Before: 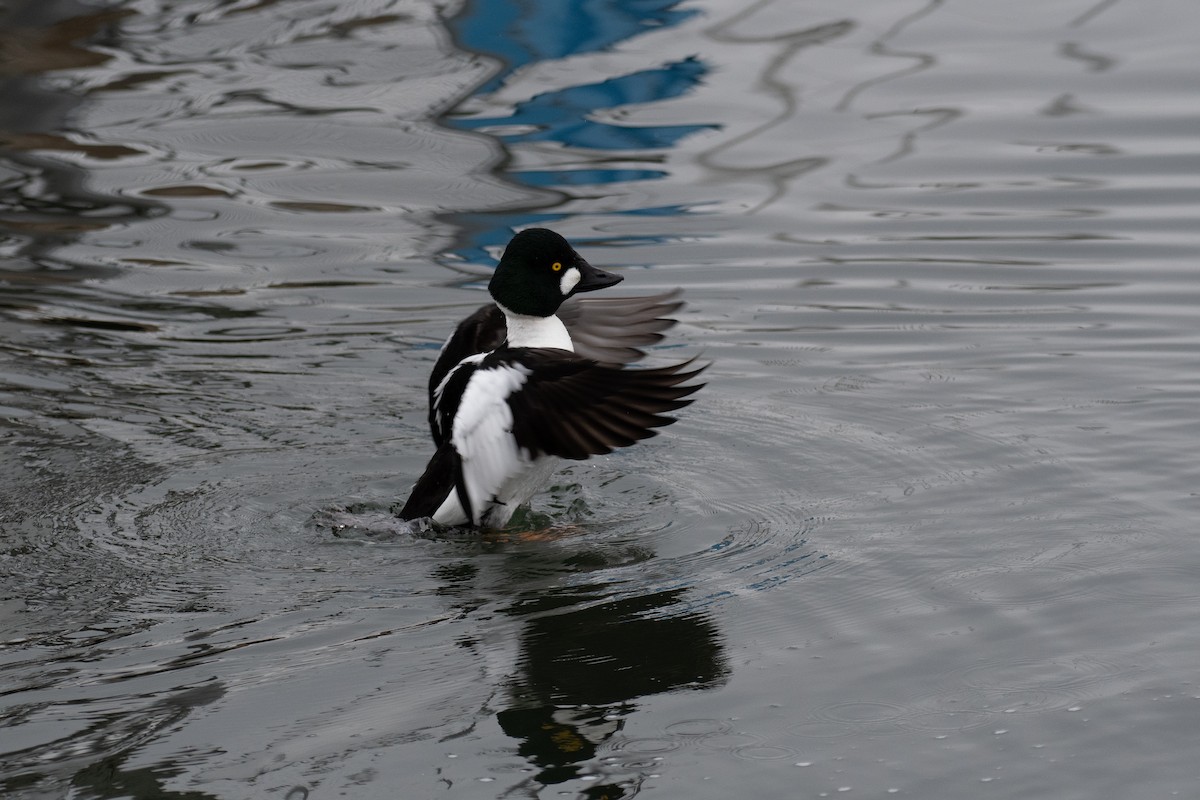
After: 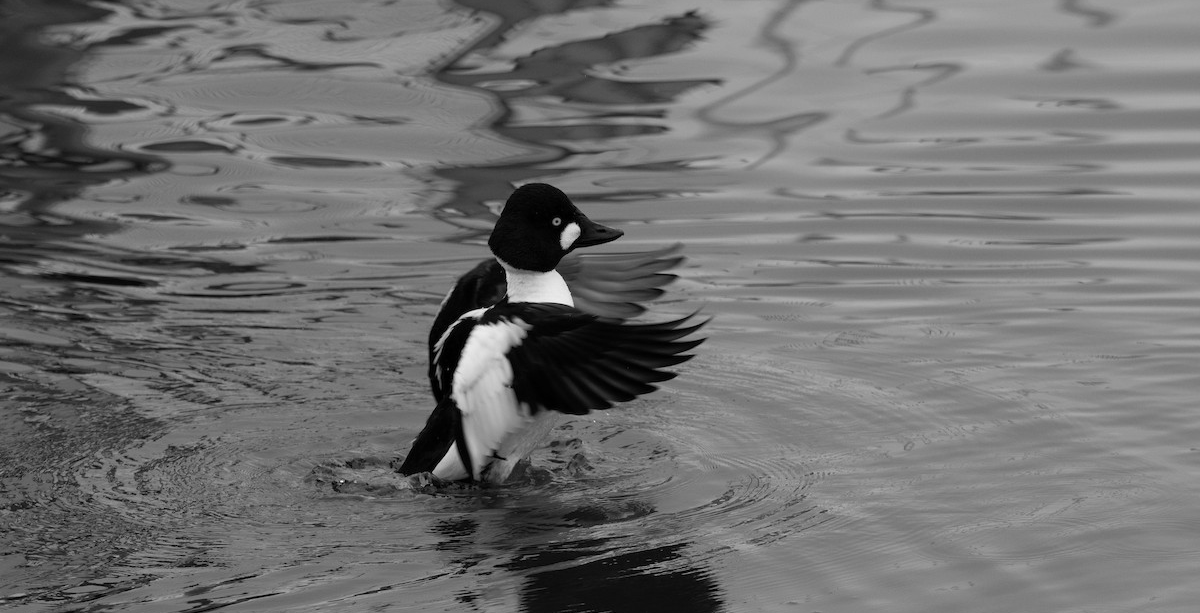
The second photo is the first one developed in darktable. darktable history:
crop: top 5.667%, bottom 17.637%
monochrome: on, module defaults
